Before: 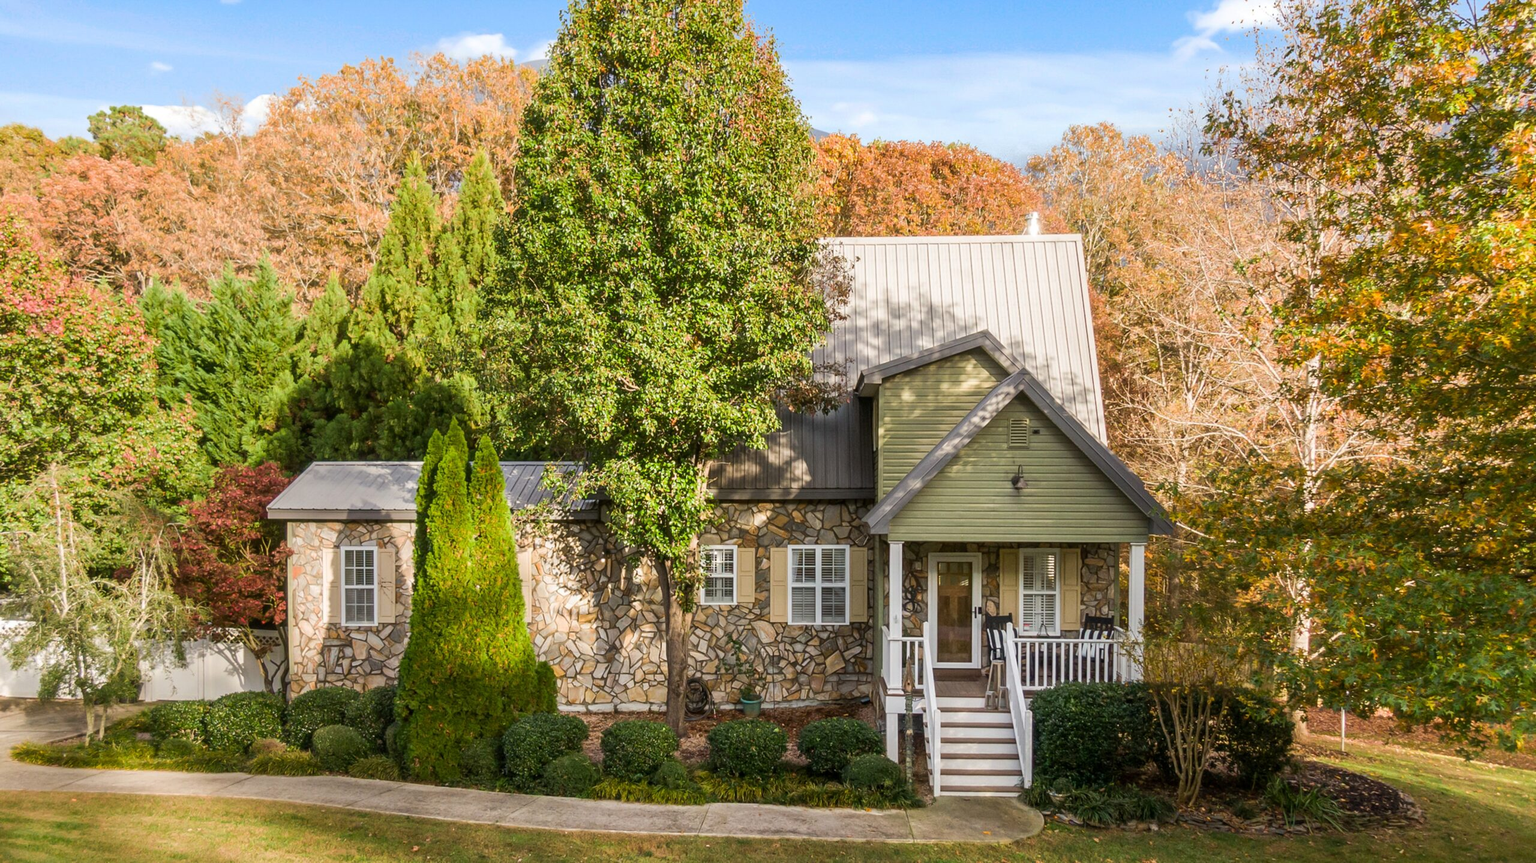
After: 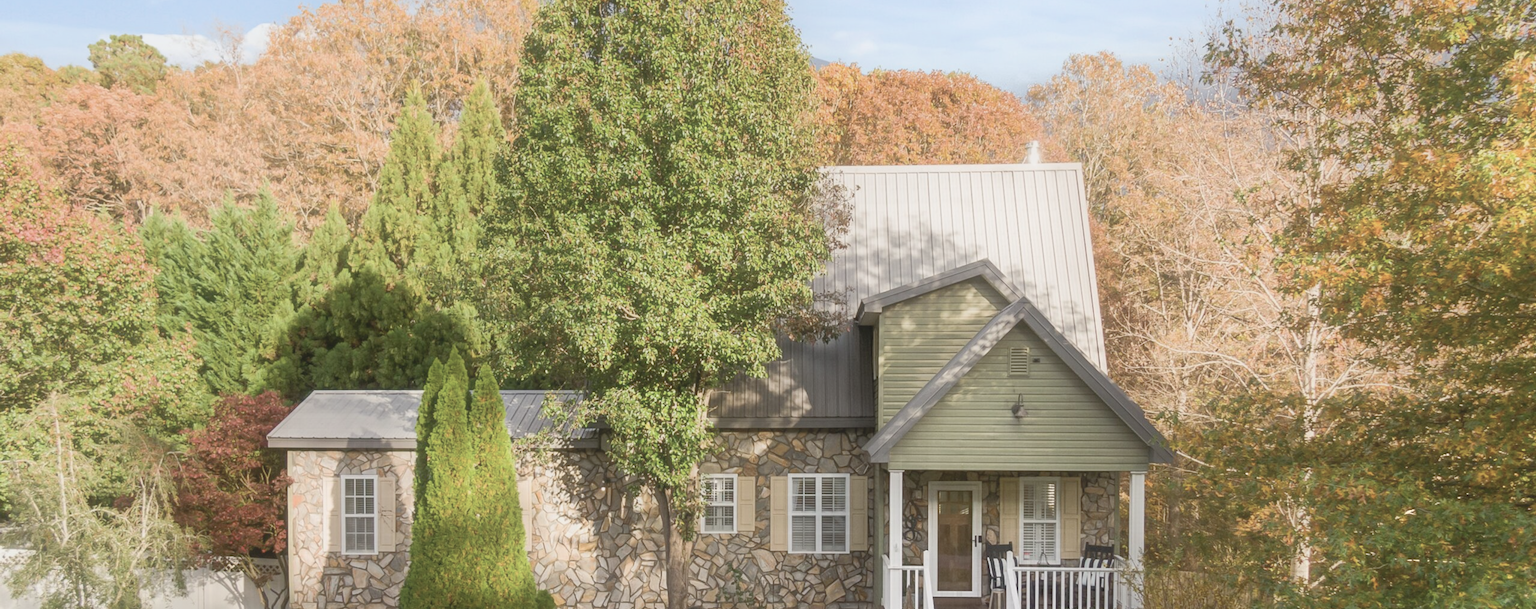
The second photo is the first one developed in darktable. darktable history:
tone equalizer: -8 EV 1 EV, -7 EV 1 EV, -6 EV 1 EV, -5 EV 1 EV, -4 EV 1 EV, -3 EV 0.75 EV, -2 EV 0.5 EV, -1 EV 0.25 EV
contrast equalizer: octaves 7, y [[0.6 ×6], [0.55 ×6], [0 ×6], [0 ×6], [0 ×6]], mix -1
crop and rotate: top 8.293%, bottom 20.996%
color correction: highlights a* -0.182, highlights b* -0.124
contrast brightness saturation: contrast 0.1, saturation -0.36
